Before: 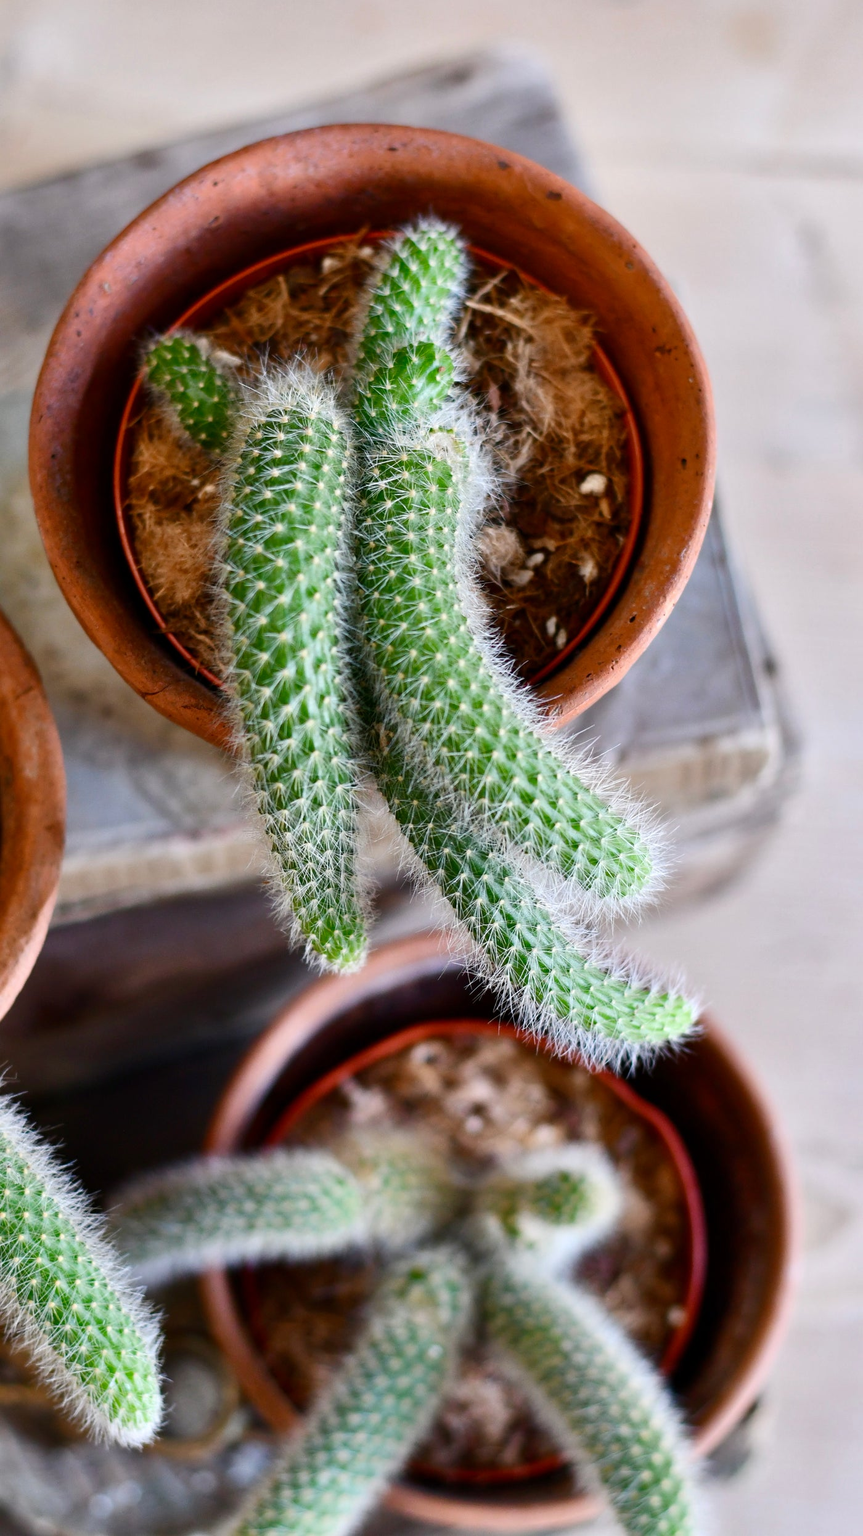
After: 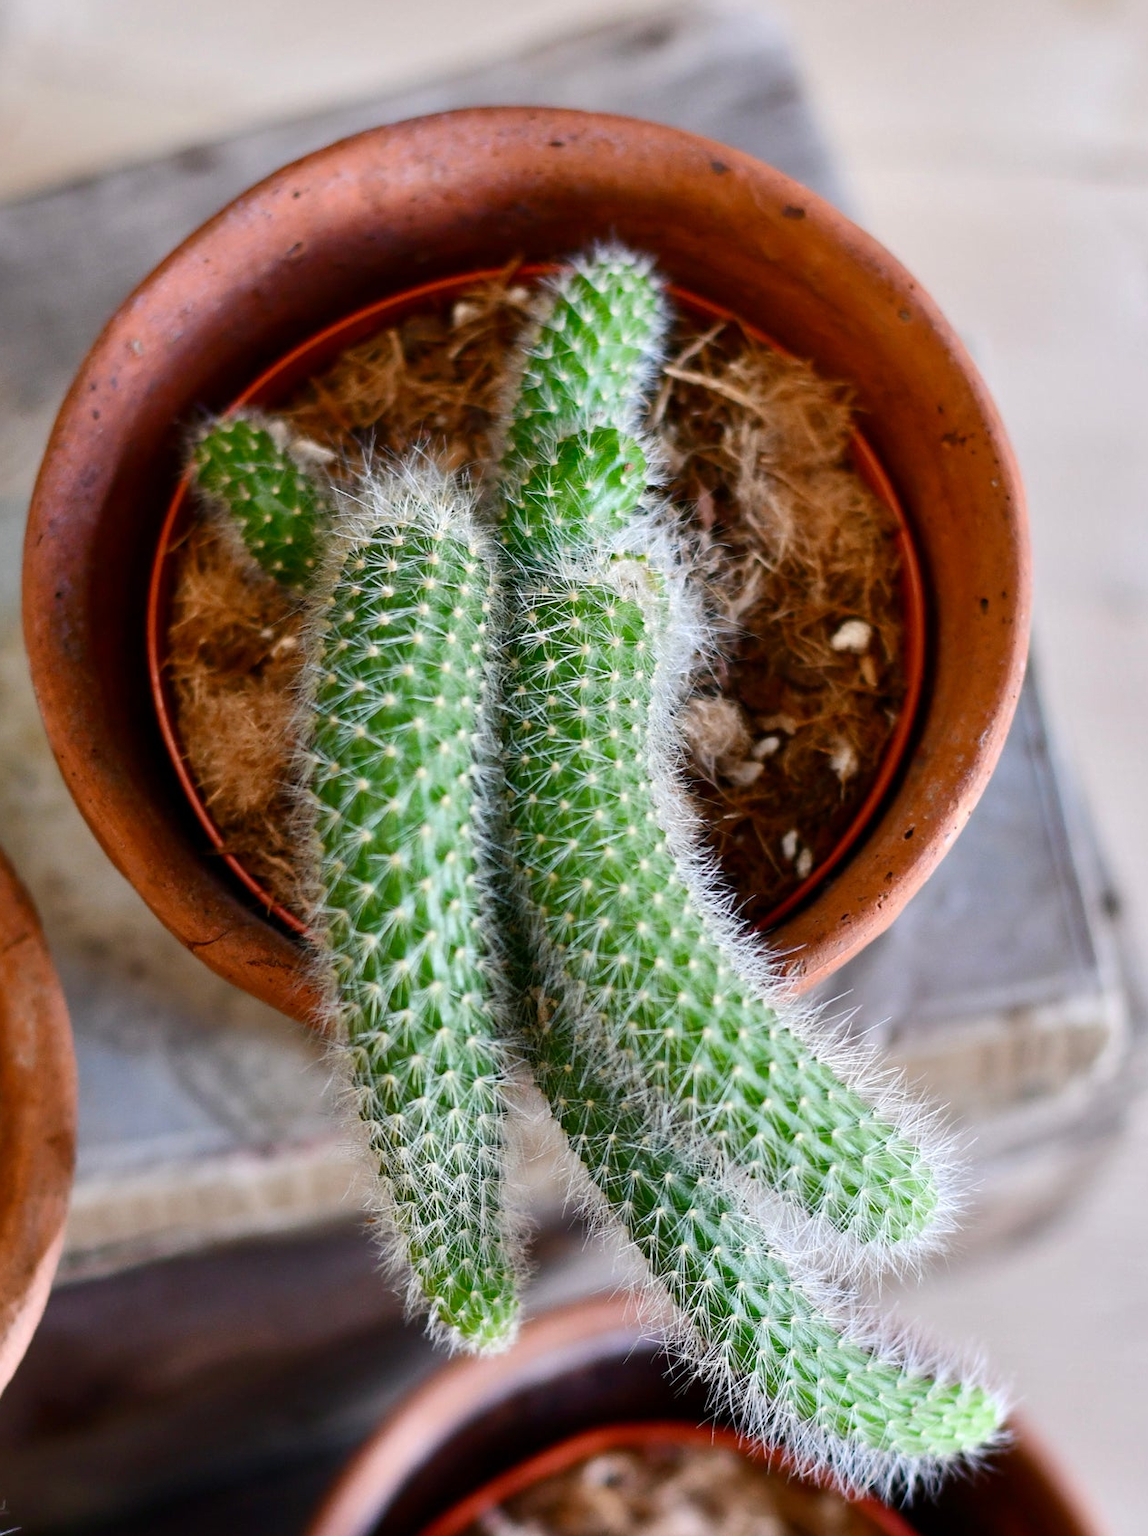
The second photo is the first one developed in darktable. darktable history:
tone equalizer: edges refinement/feathering 500, mask exposure compensation -1.57 EV, preserve details no
crop: left 1.578%, top 3.368%, right 7.739%, bottom 28.51%
levels: mode automatic
